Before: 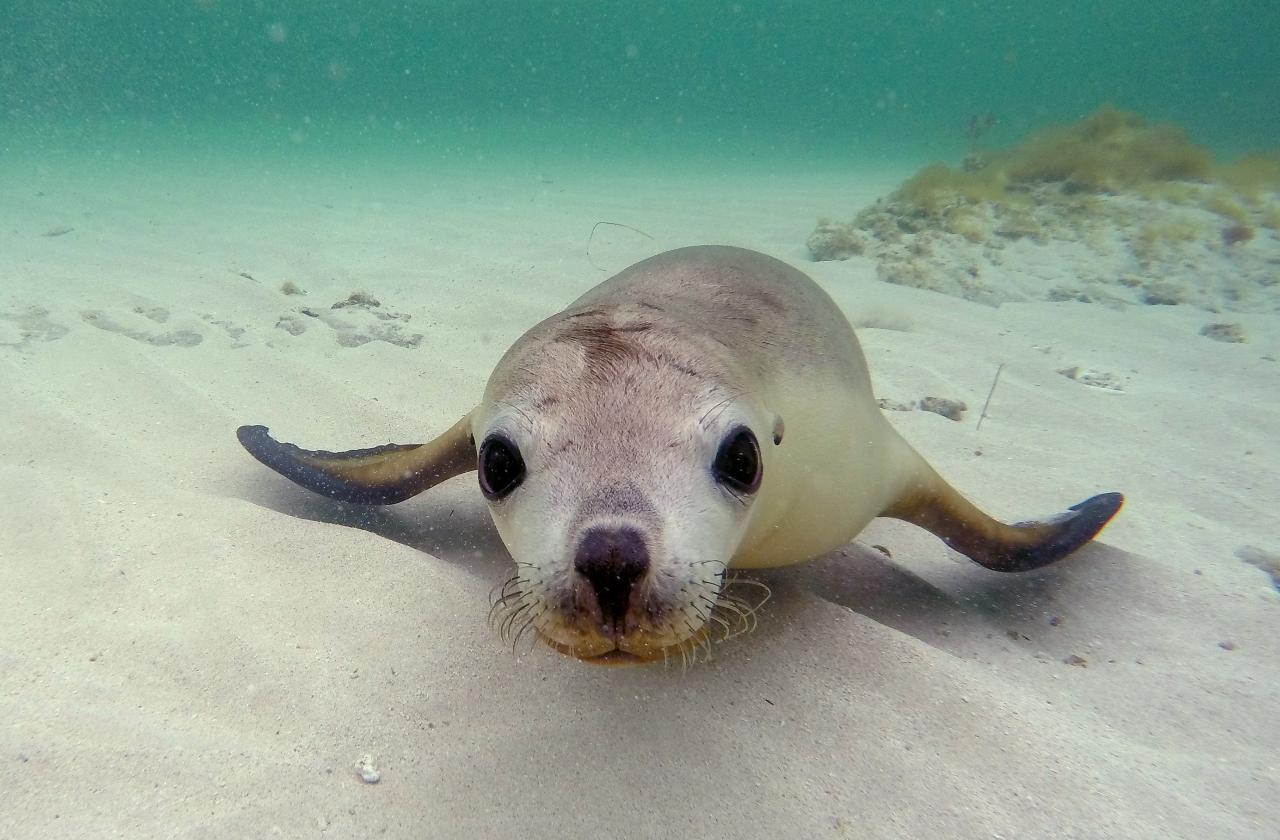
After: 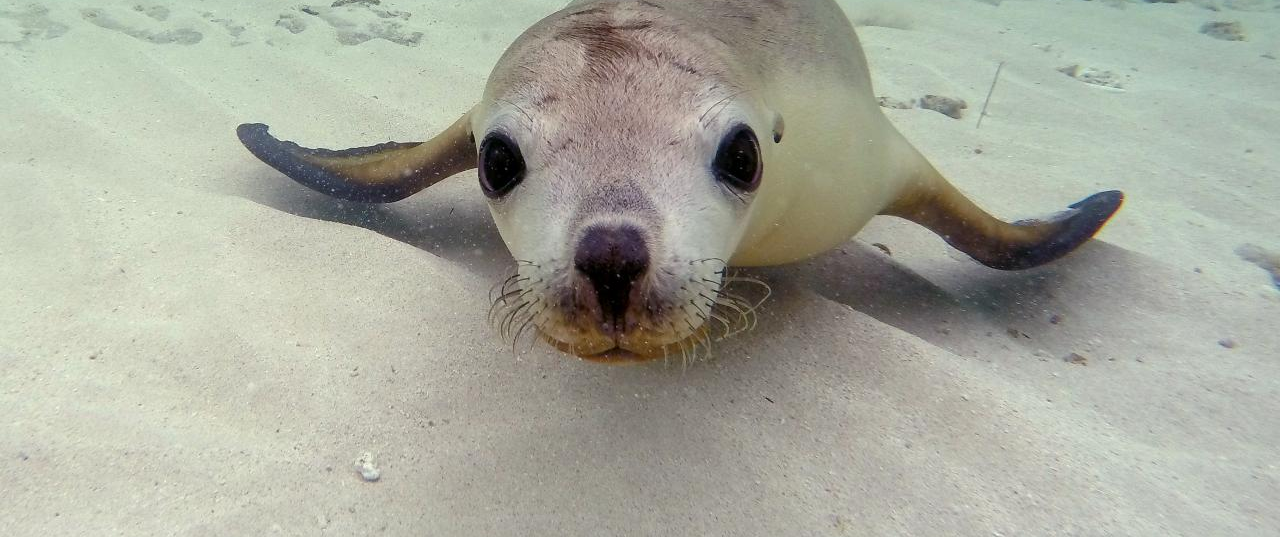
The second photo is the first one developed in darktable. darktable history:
crop and rotate: top 35.975%
exposure: compensate exposure bias true, compensate highlight preservation false
